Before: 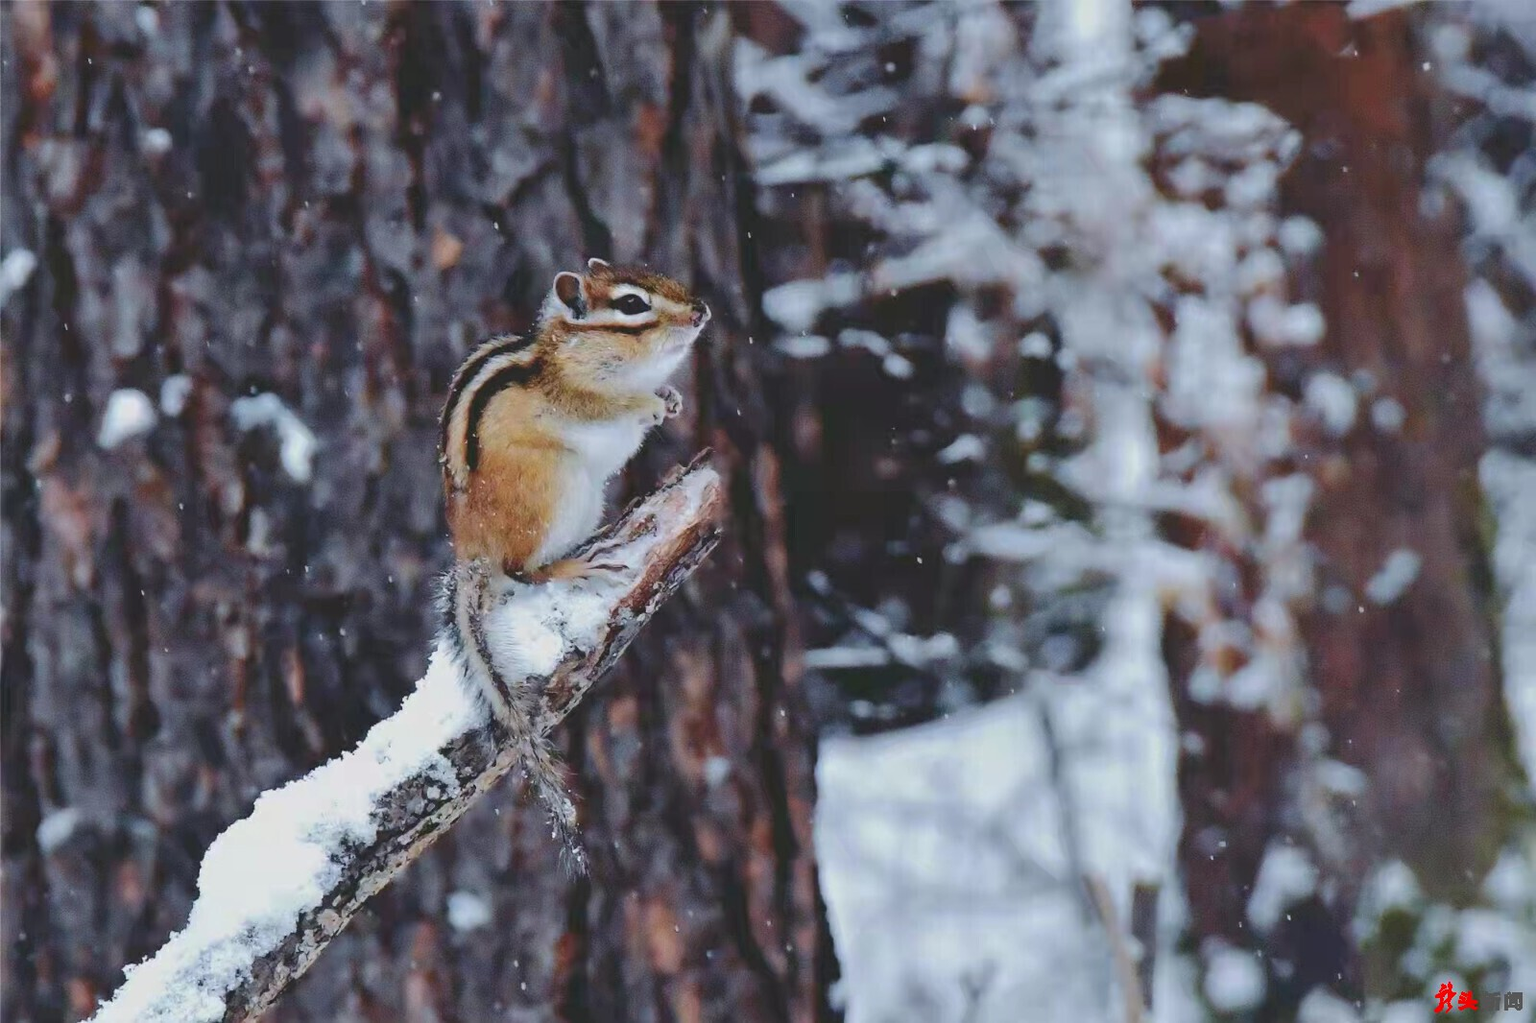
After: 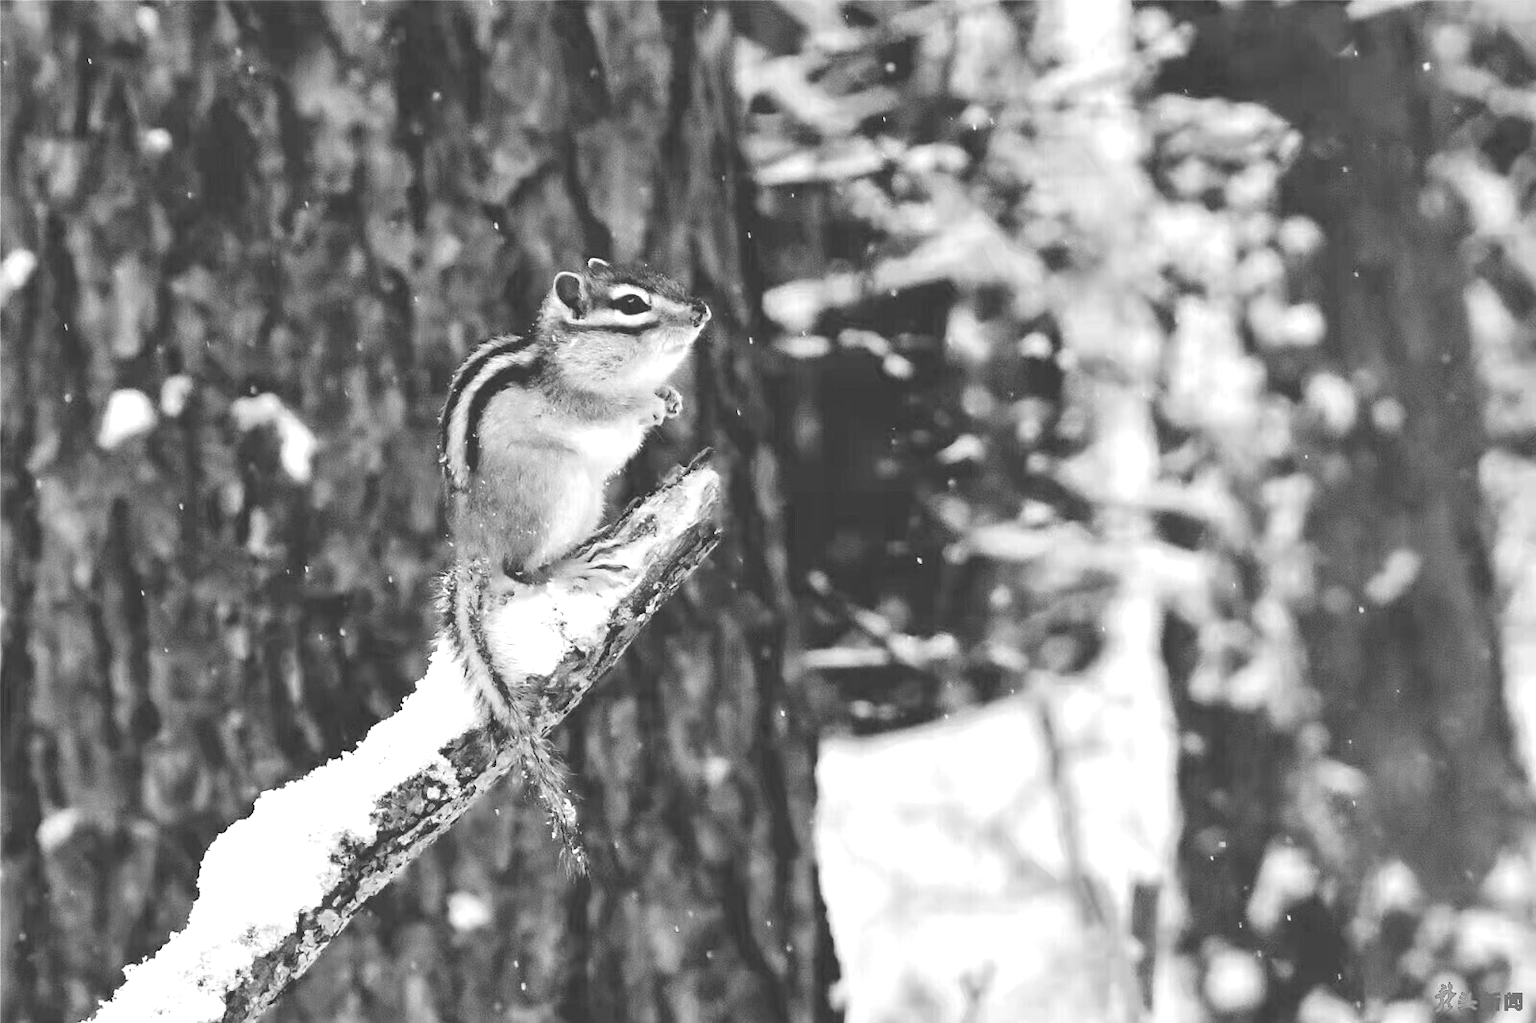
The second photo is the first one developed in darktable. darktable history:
exposure: black level correction 0, exposure 0.95 EV, compensate exposure bias true, compensate highlight preservation false
monochrome: on, module defaults
